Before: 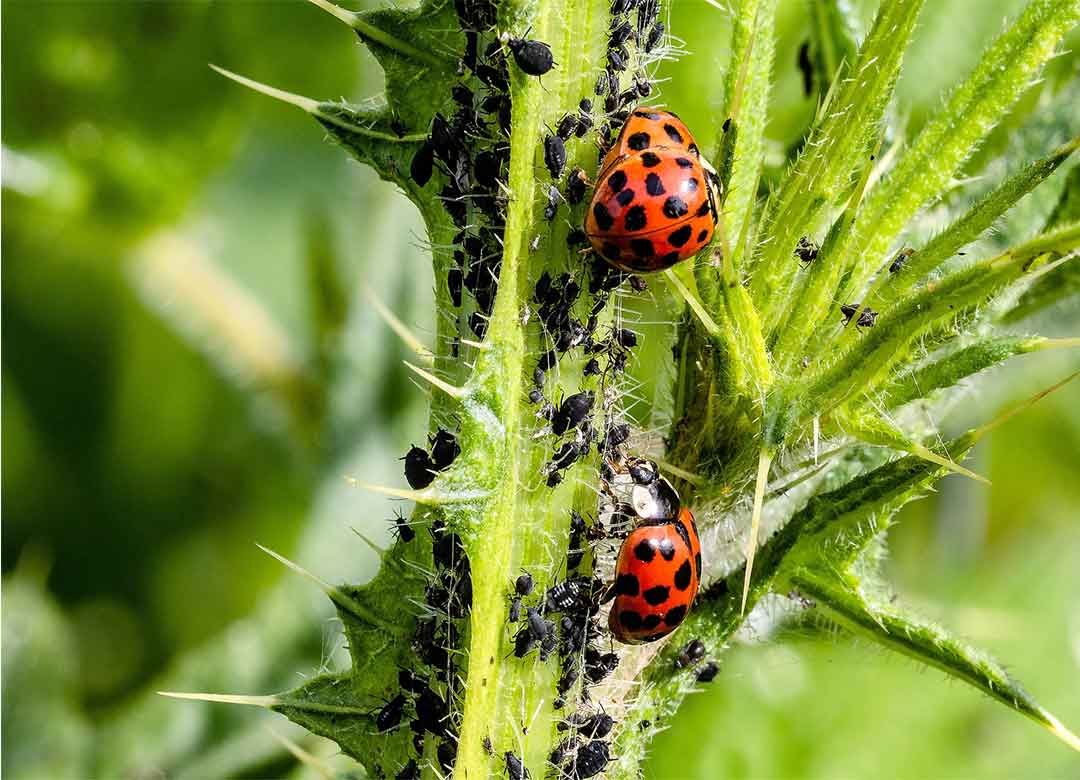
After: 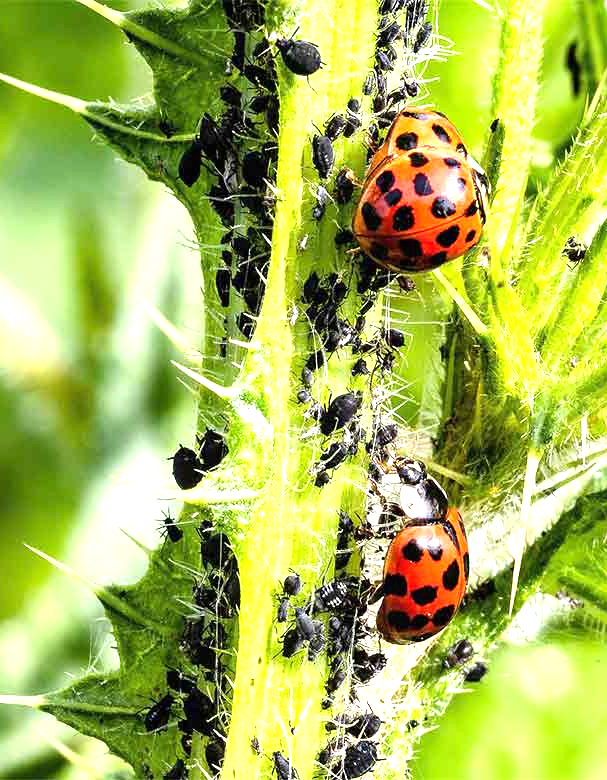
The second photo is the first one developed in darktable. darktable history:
exposure: black level correction 0, exposure 1.1 EV, compensate highlight preservation false
crop: left 21.496%, right 22.254%
